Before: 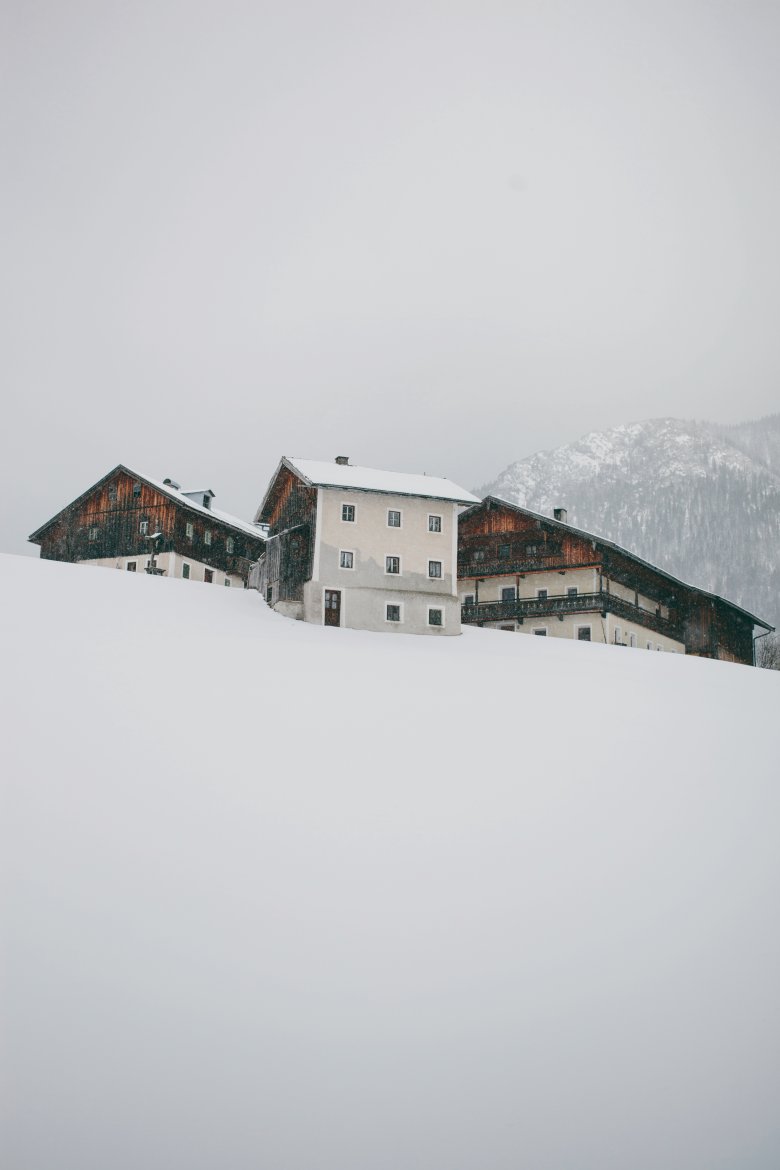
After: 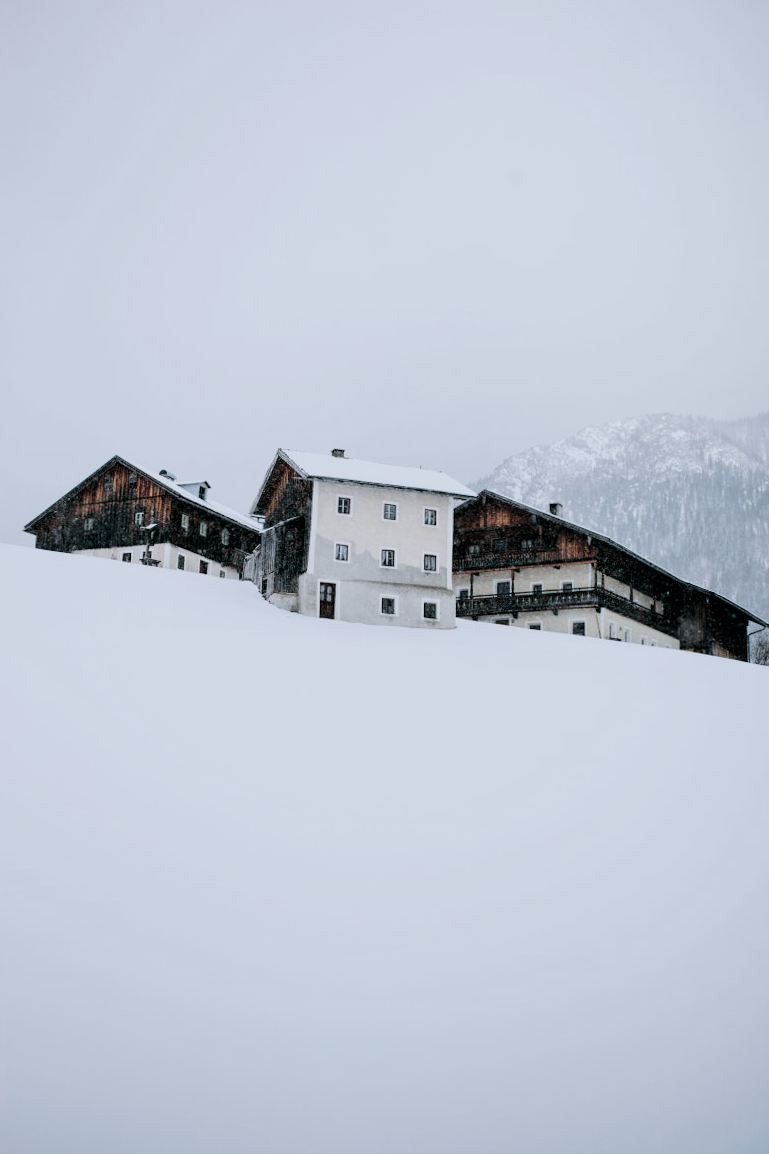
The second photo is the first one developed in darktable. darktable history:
crop and rotate: angle -0.5°
filmic rgb: black relative exposure -5 EV, white relative exposure 3.5 EV, hardness 3.19, contrast 1.4, highlights saturation mix -30%
local contrast: highlights 100%, shadows 100%, detail 120%, midtone range 0.2
white balance: red 0.954, blue 1.079
